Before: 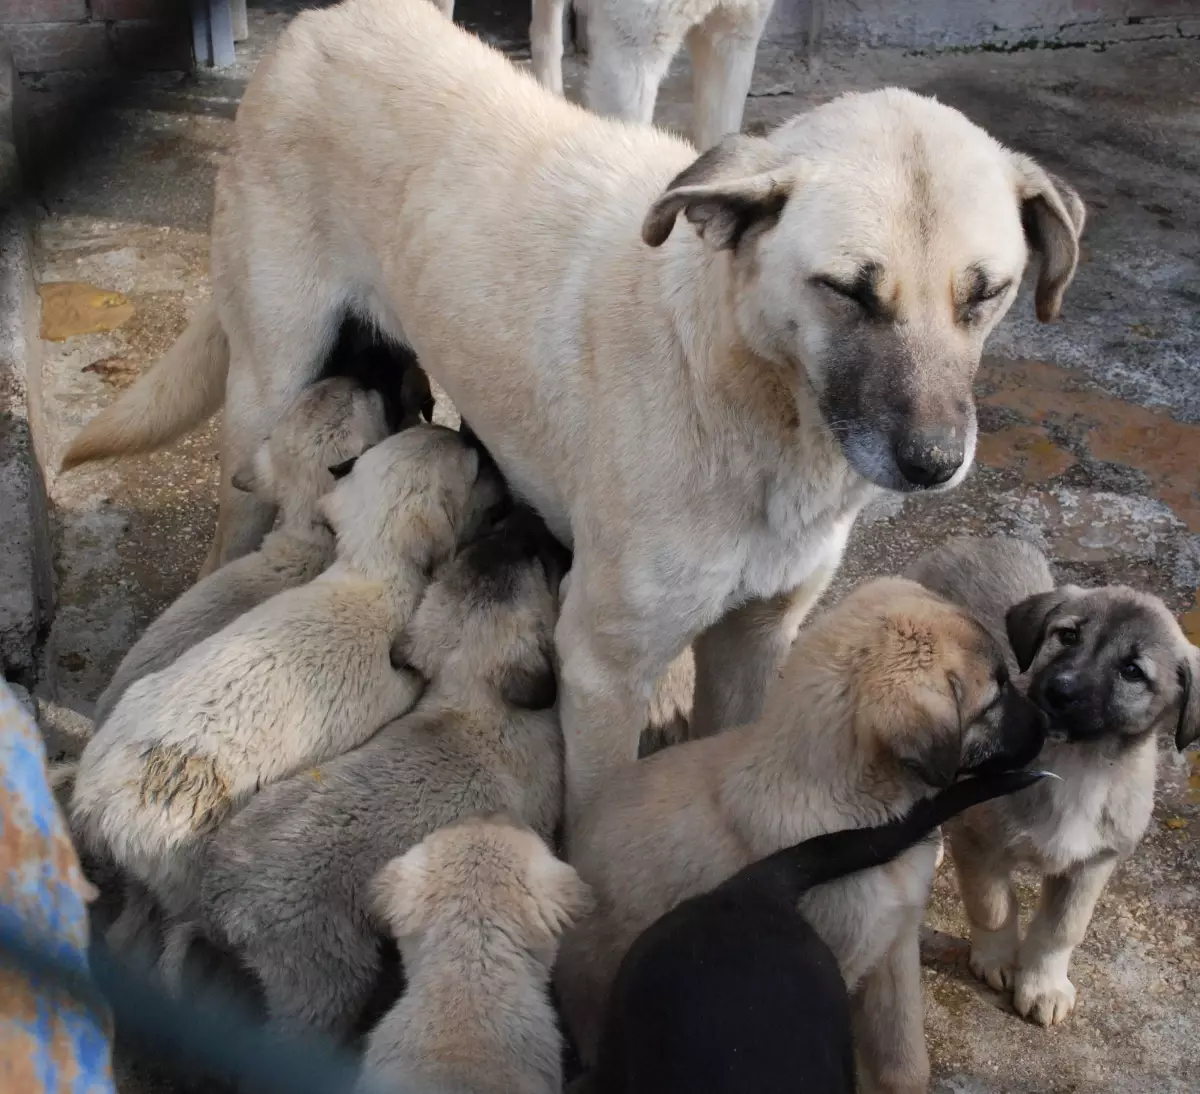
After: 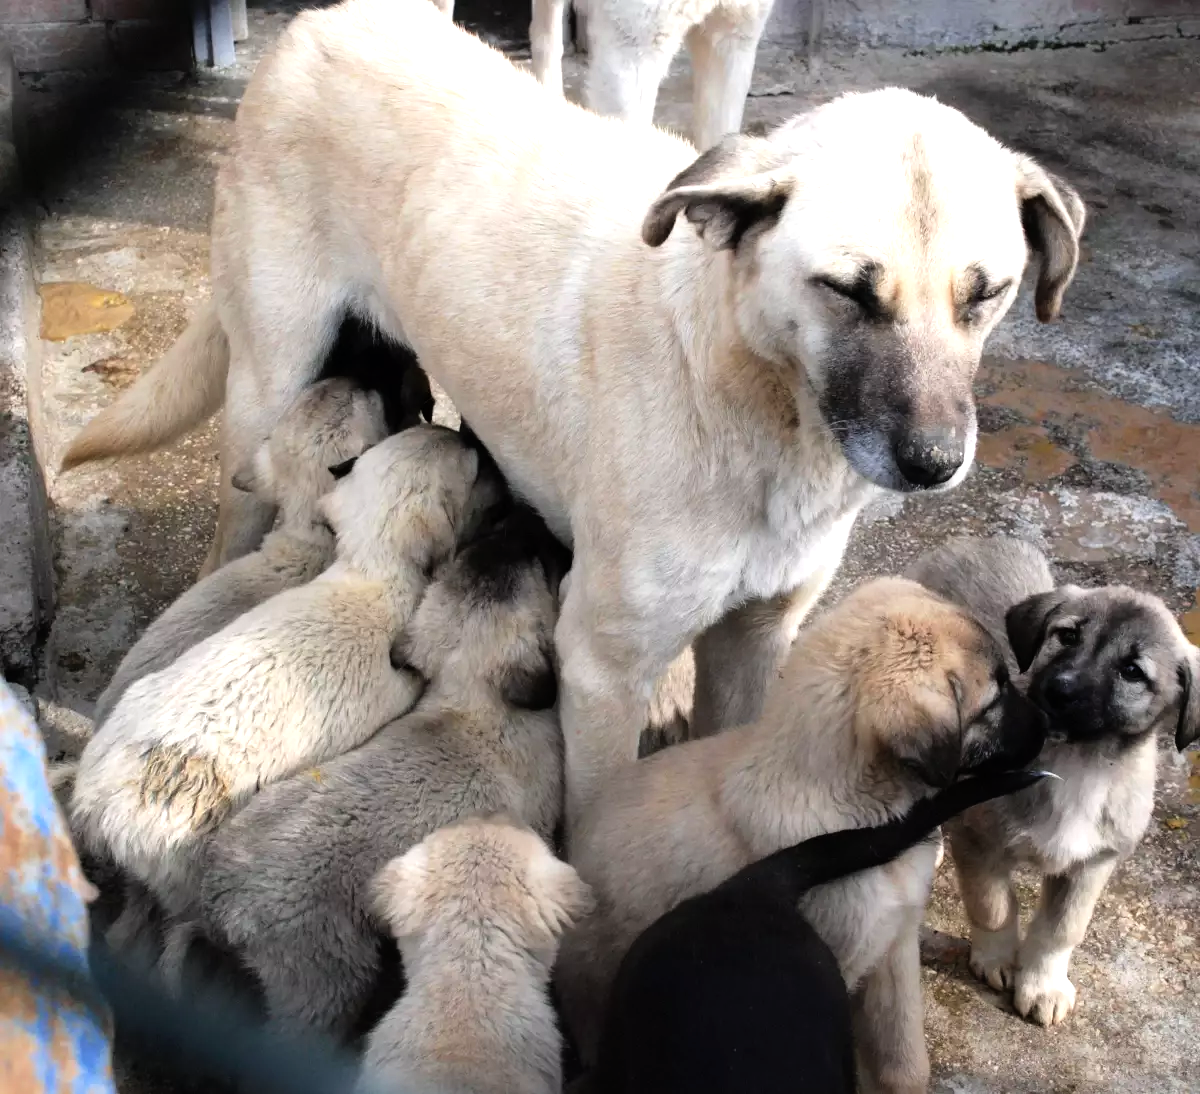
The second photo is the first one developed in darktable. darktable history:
tone equalizer: -8 EV -1.05 EV, -7 EV -0.989 EV, -6 EV -0.893 EV, -5 EV -0.612 EV, -3 EV 0.558 EV, -2 EV 0.837 EV, -1 EV 0.992 EV, +0 EV 1.07 EV, mask exposure compensation -0.495 EV
